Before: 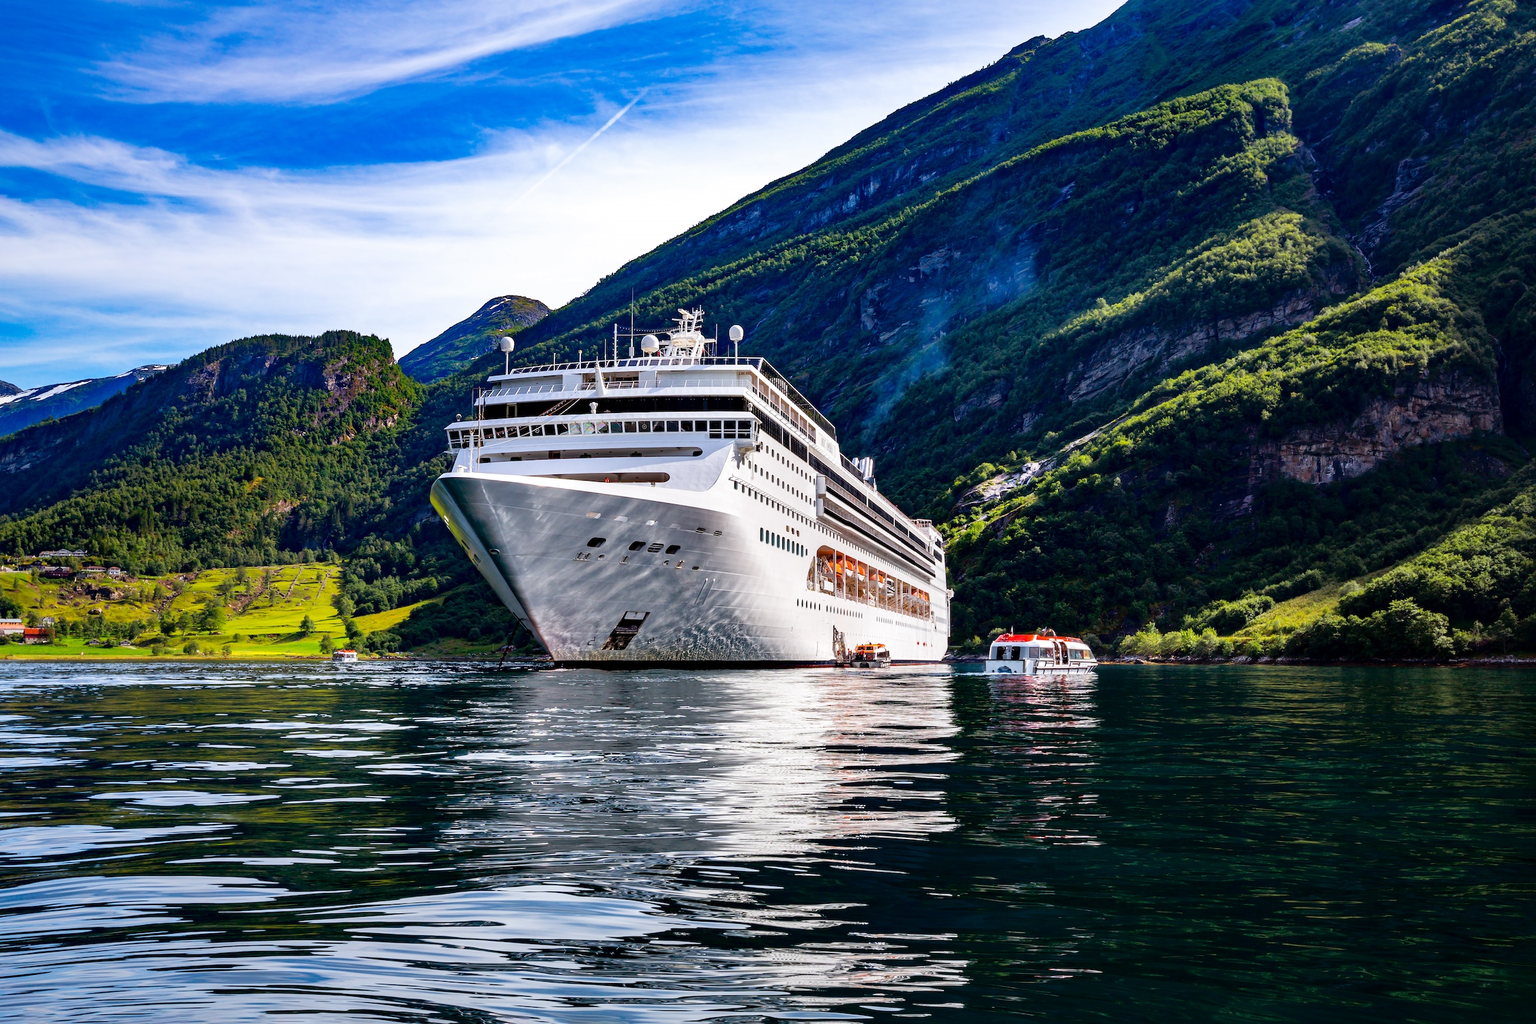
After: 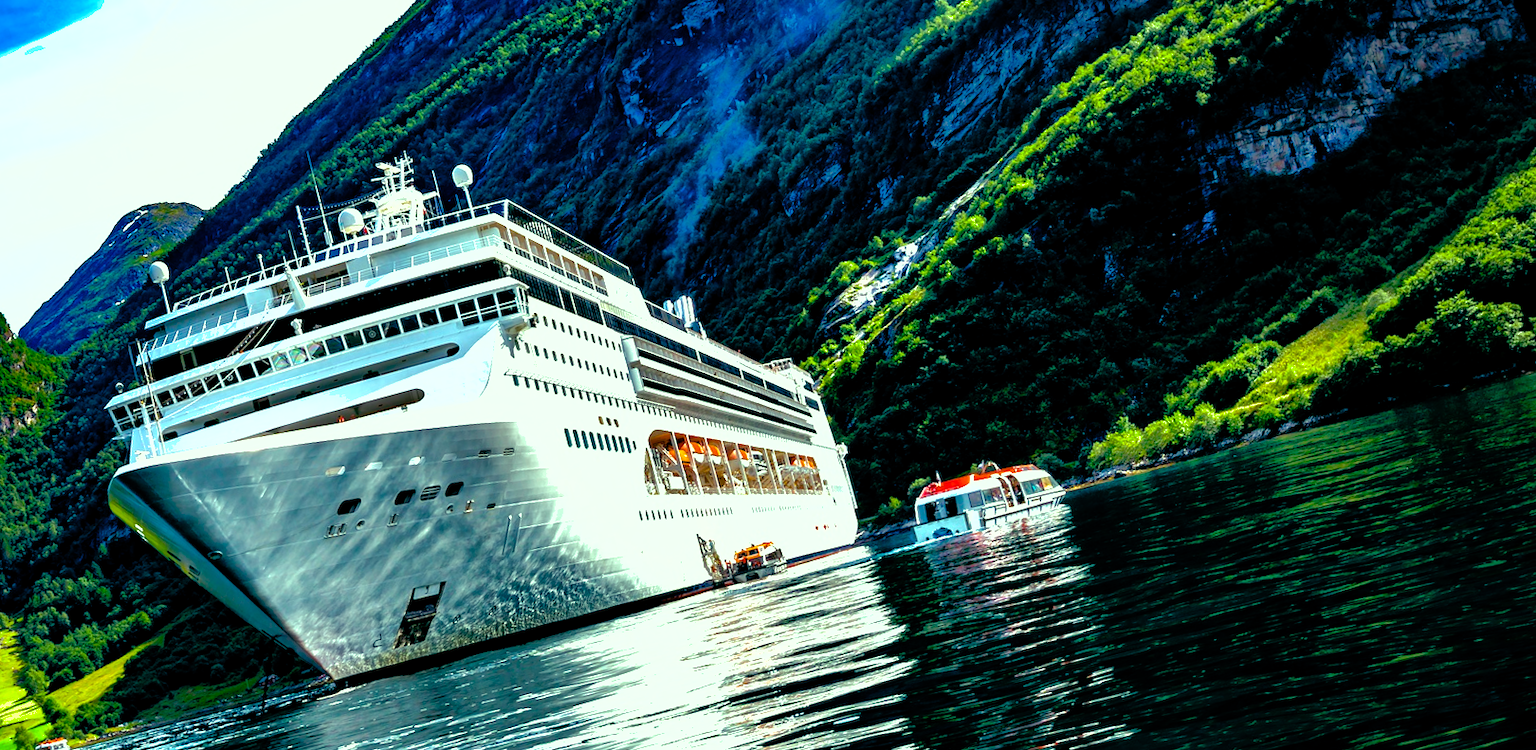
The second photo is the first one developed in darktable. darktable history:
shadows and highlights: on, module defaults
crop and rotate: left 20.74%, top 7.912%, right 0.375%, bottom 13.378%
color balance rgb: shadows lift › luminance -7.7%, shadows lift › chroma 2.13%, shadows lift › hue 165.27°, power › luminance -7.77%, power › chroma 1.1%, power › hue 215.88°, highlights gain › luminance 15.15%, highlights gain › chroma 7%, highlights gain › hue 125.57°, global offset › luminance -0.33%, global offset › chroma 0.11%, global offset › hue 165.27°, perceptual saturation grading › global saturation 24.42%, perceptual saturation grading › highlights -24.42%, perceptual saturation grading › mid-tones 24.42%, perceptual saturation grading › shadows 40%, perceptual brilliance grading › global brilliance -5%, perceptual brilliance grading › highlights 24.42%, perceptual brilliance grading › mid-tones 7%, perceptual brilliance grading › shadows -5%
rotate and perspective: rotation -14.8°, crop left 0.1, crop right 0.903, crop top 0.25, crop bottom 0.748
